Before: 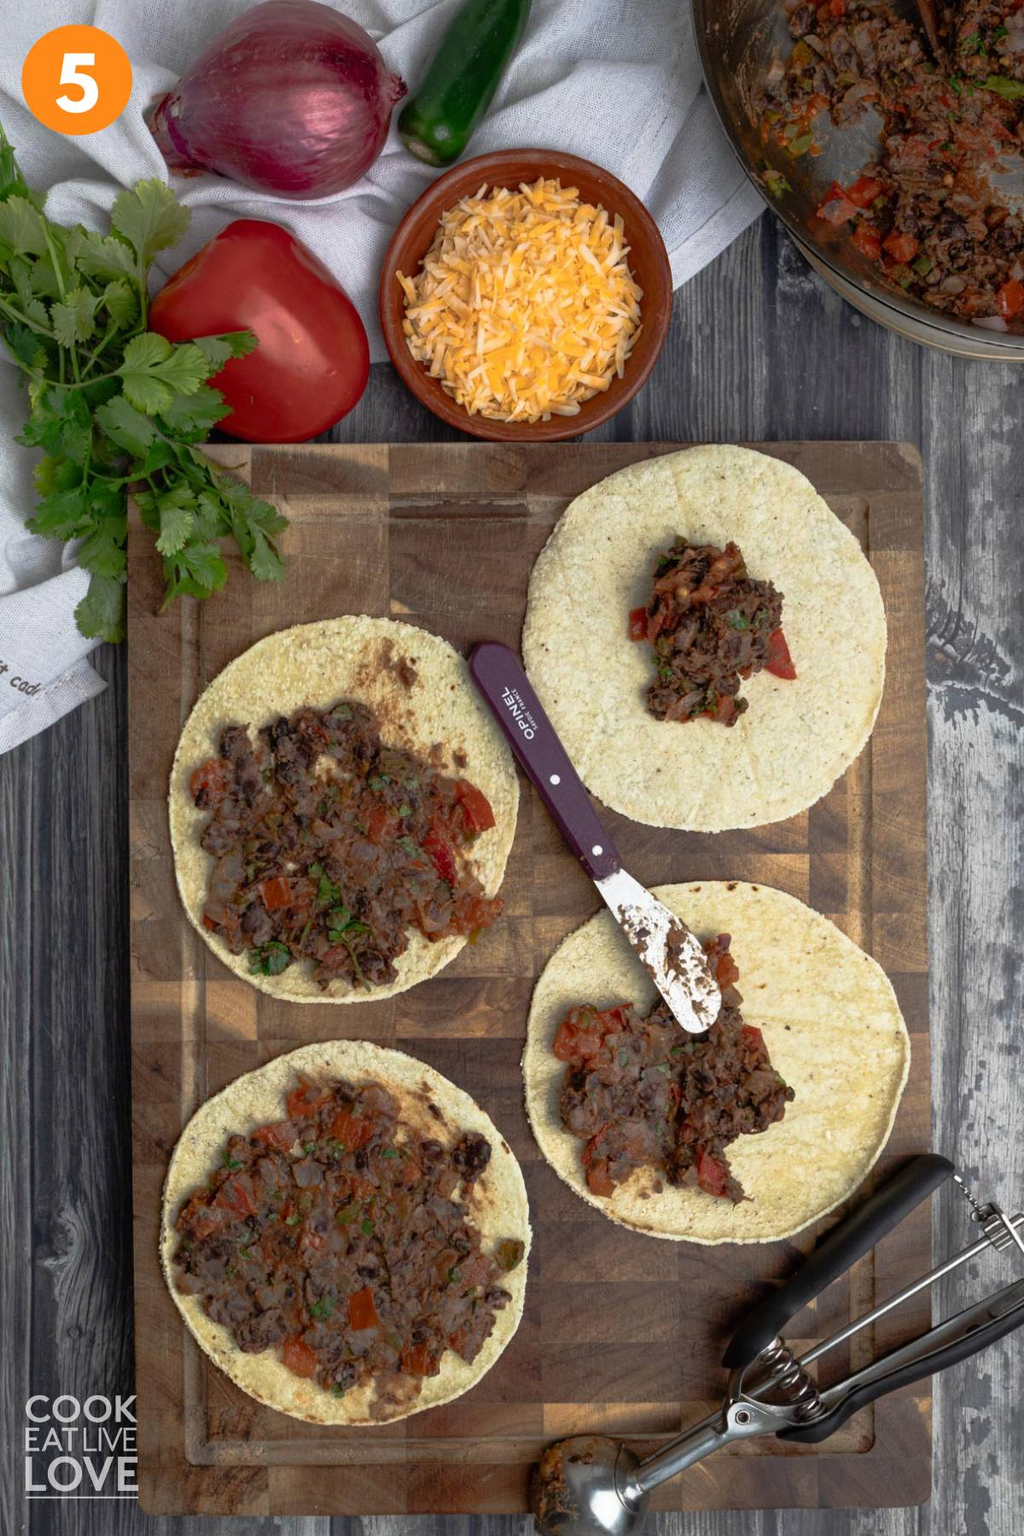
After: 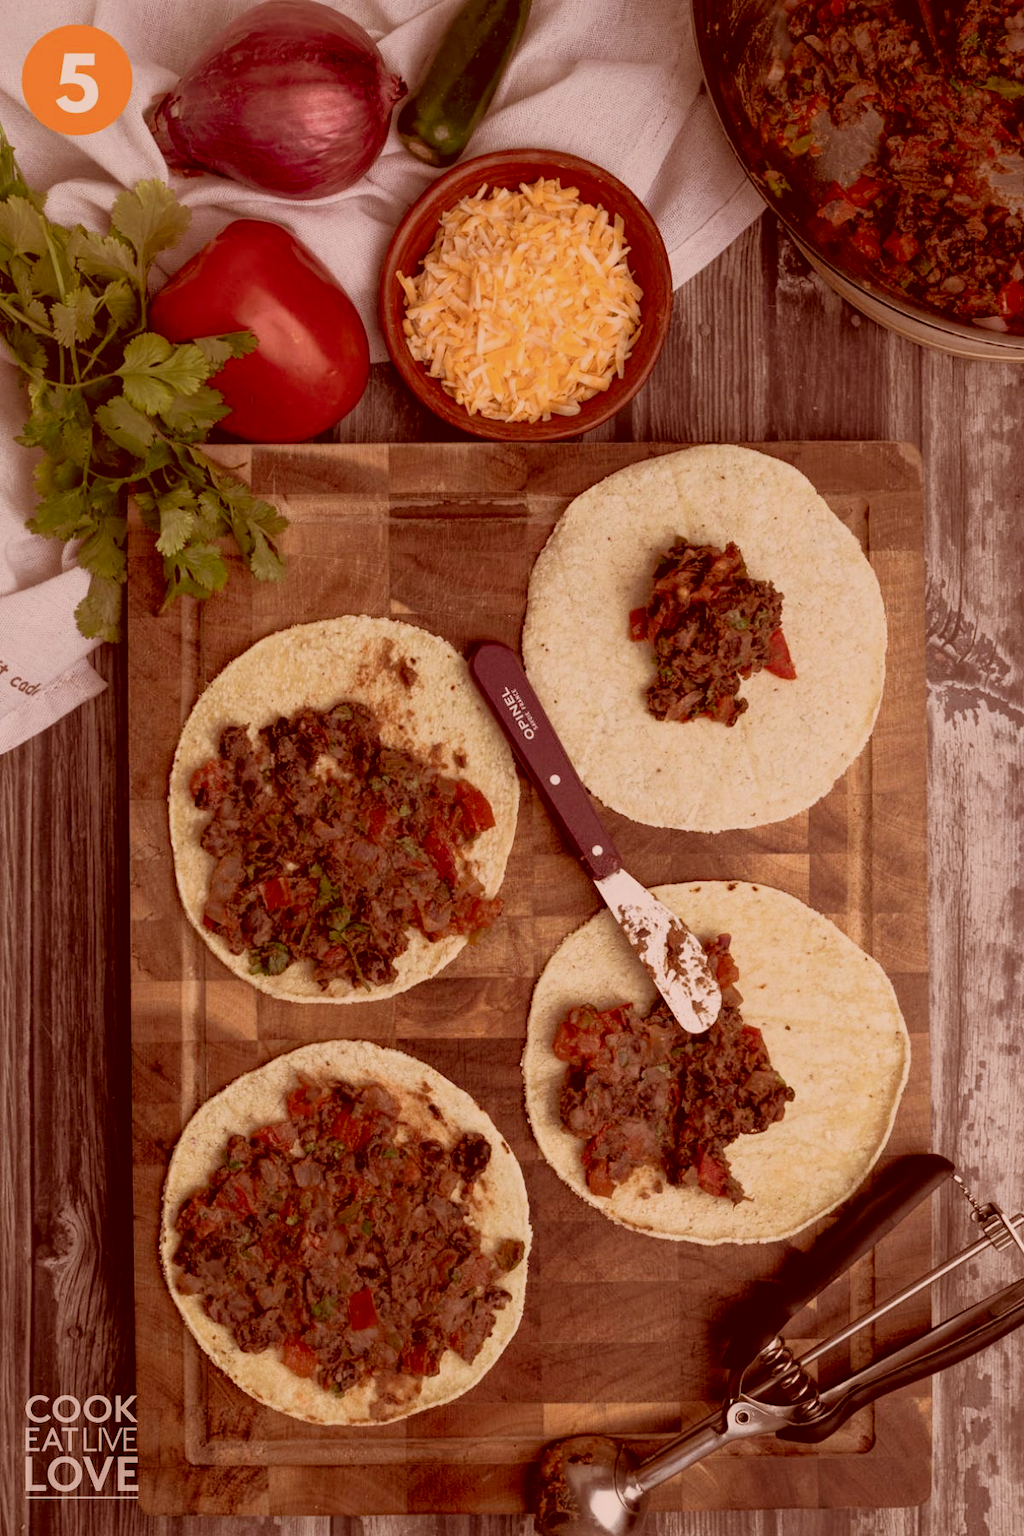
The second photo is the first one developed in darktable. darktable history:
filmic rgb: black relative exposure -7.65 EV, white relative exposure 4.56 EV, threshold 5.99 EV, hardness 3.61, enable highlight reconstruction true
color correction: highlights a* 9.14, highlights b* 8.56, shadows a* 39.31, shadows b* 39.78, saturation 0.772
